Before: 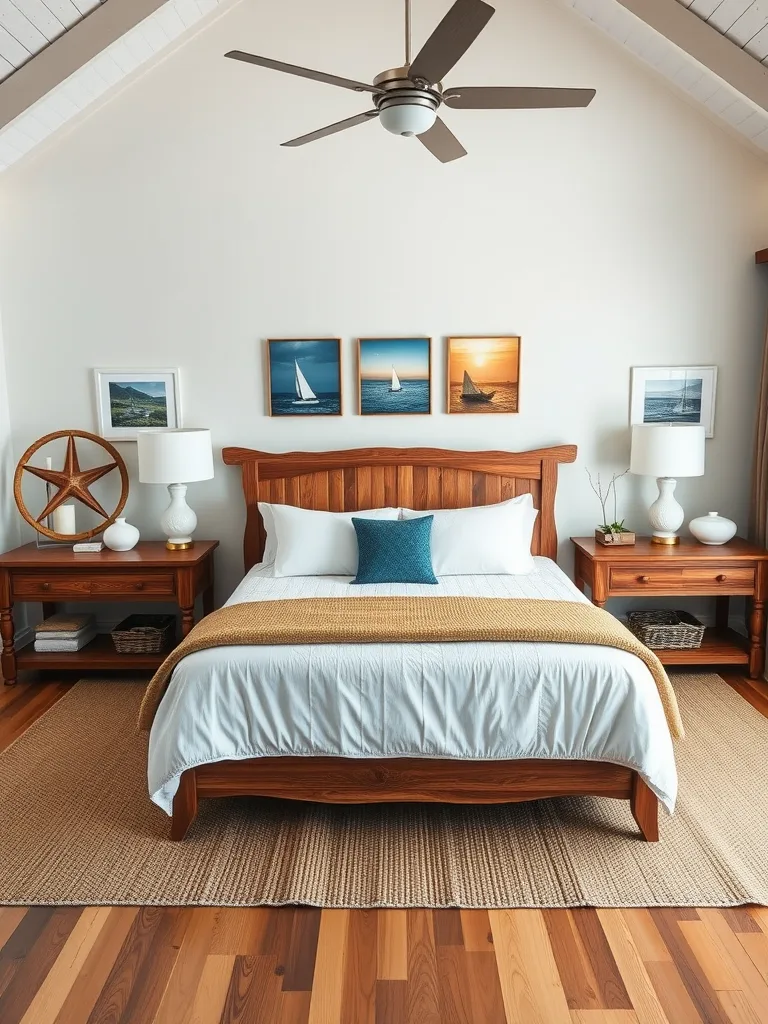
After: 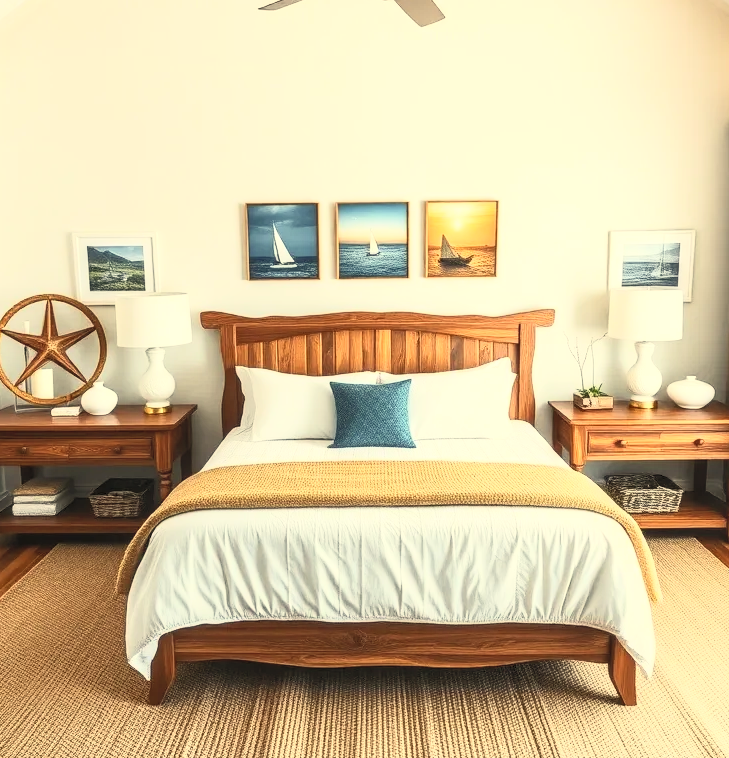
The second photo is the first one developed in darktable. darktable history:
color correction: highlights a* 1.39, highlights b* 17.83
local contrast: on, module defaults
crop and rotate: left 2.991%, top 13.302%, right 1.981%, bottom 12.636%
contrast brightness saturation: contrast 0.39, brightness 0.53
